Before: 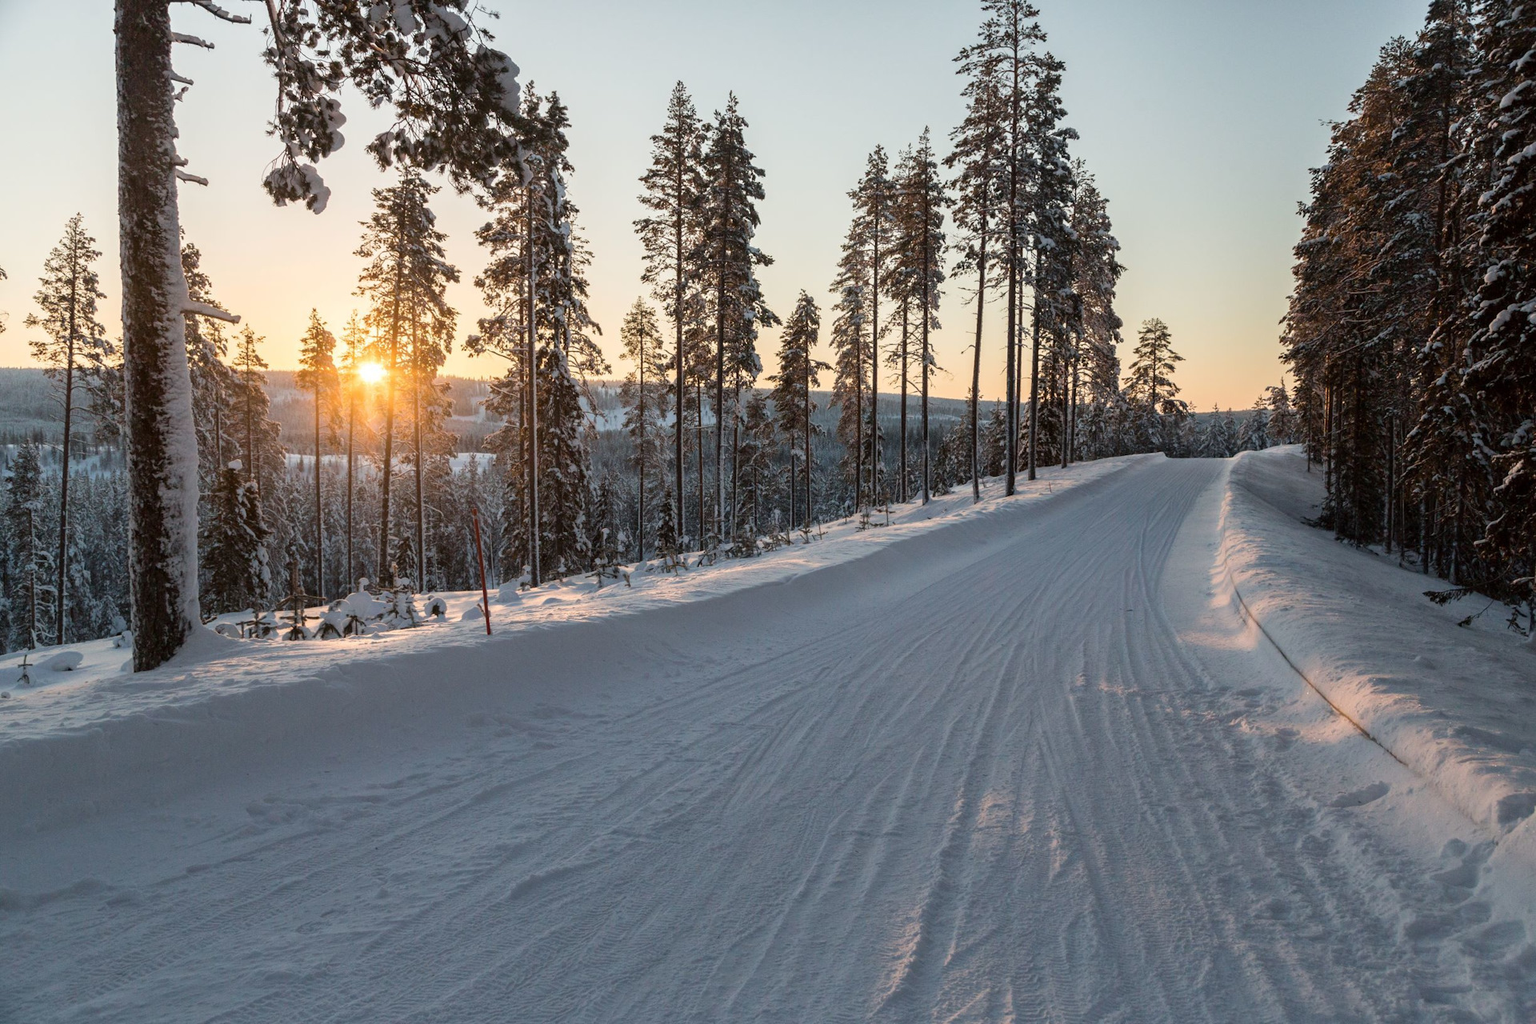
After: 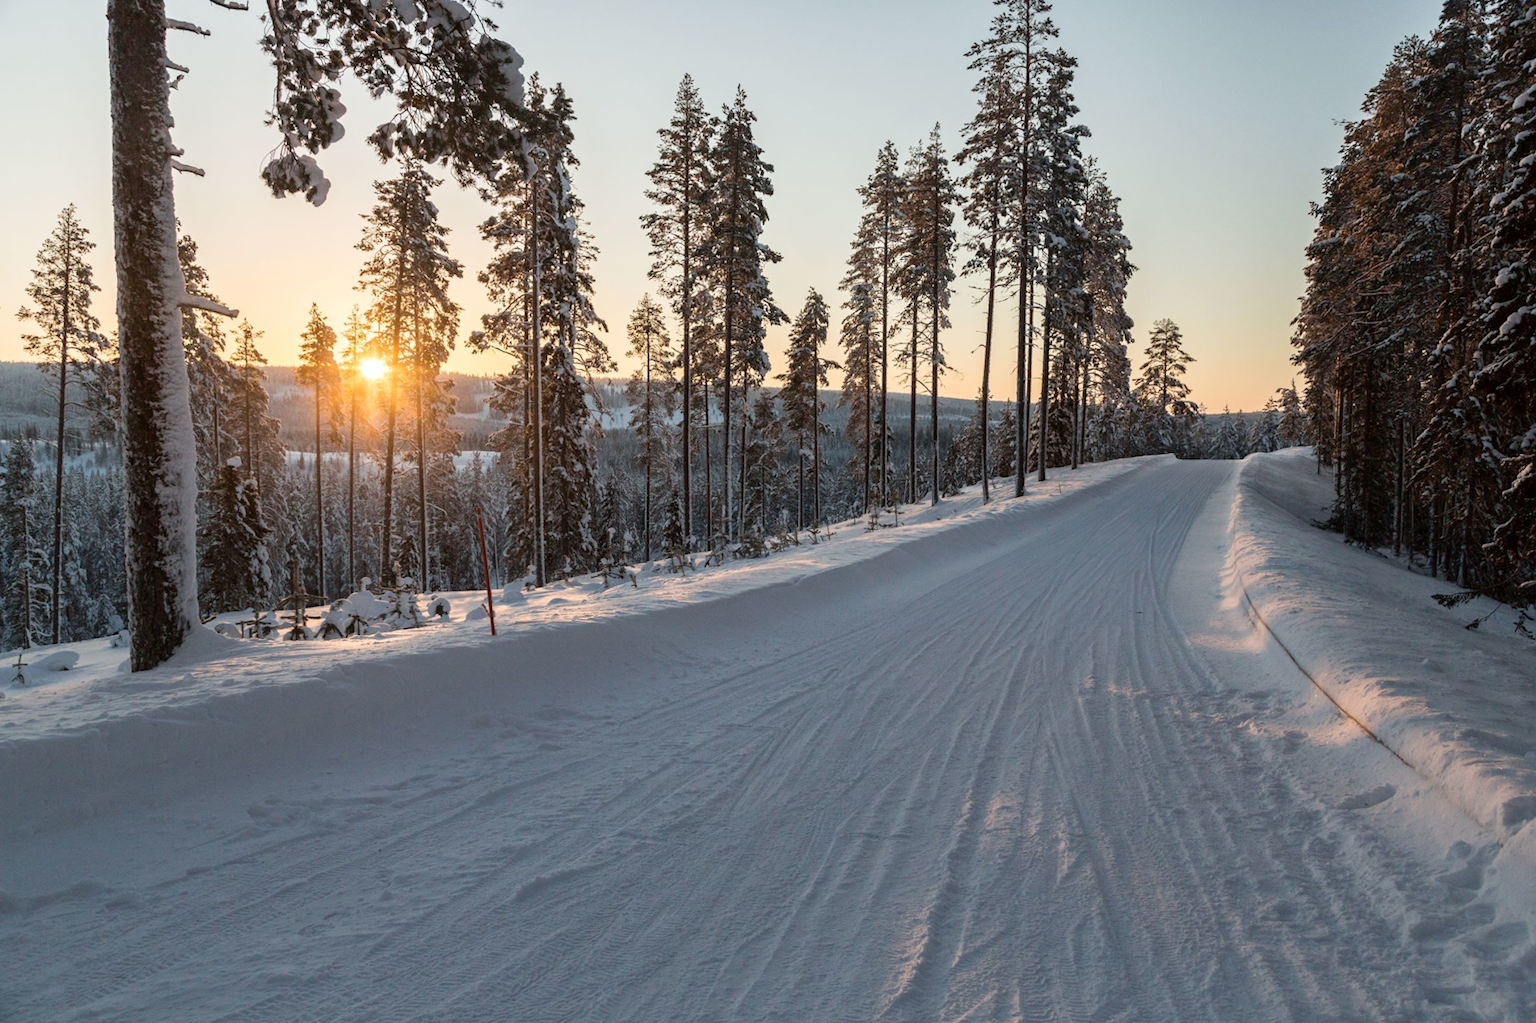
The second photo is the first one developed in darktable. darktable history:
tone equalizer: on, module defaults
rotate and perspective: rotation 0.174°, lens shift (vertical) 0.013, lens shift (horizontal) 0.019, shear 0.001, automatic cropping original format, crop left 0.007, crop right 0.991, crop top 0.016, crop bottom 0.997
